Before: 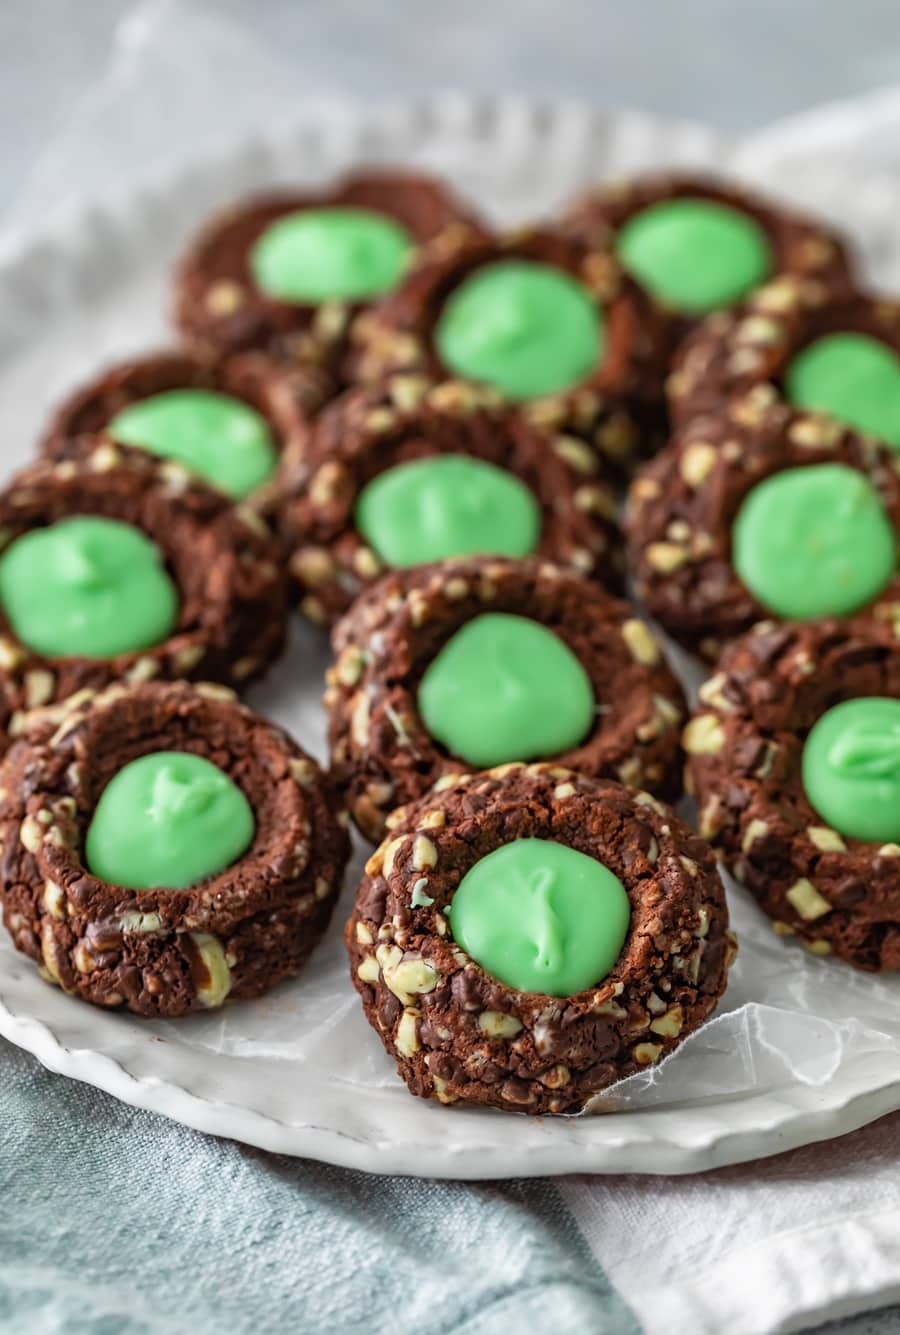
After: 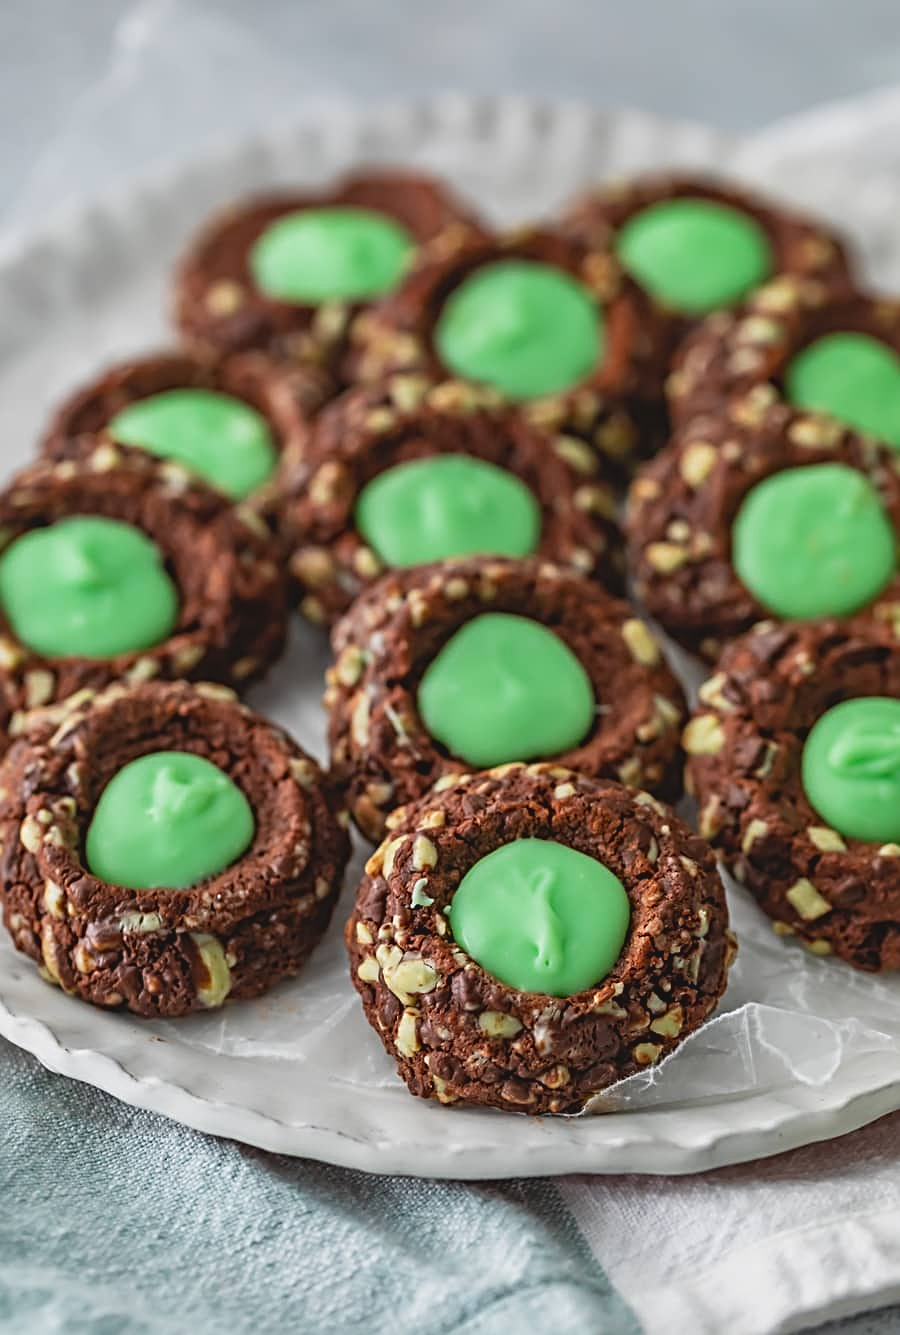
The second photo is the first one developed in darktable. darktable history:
contrast brightness saturation: contrast -0.115
sharpen: radius 3.109
